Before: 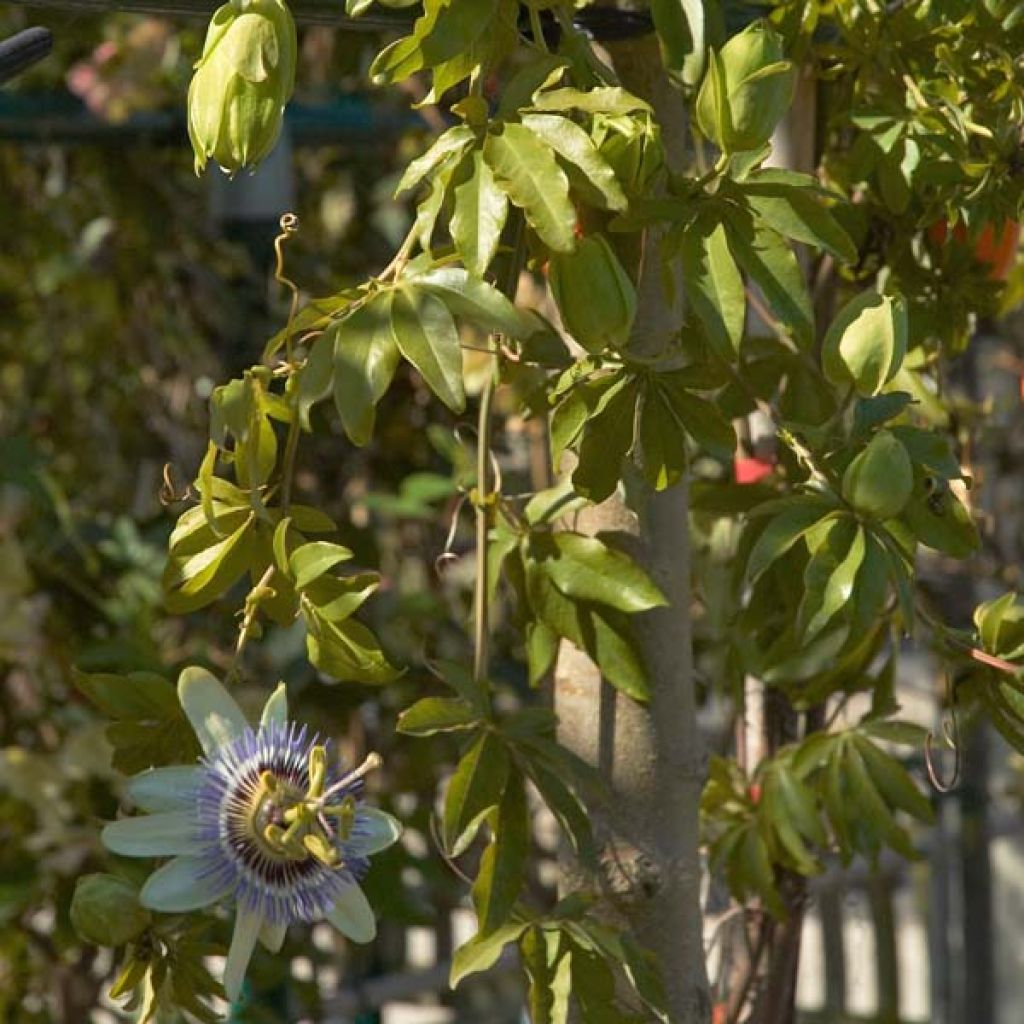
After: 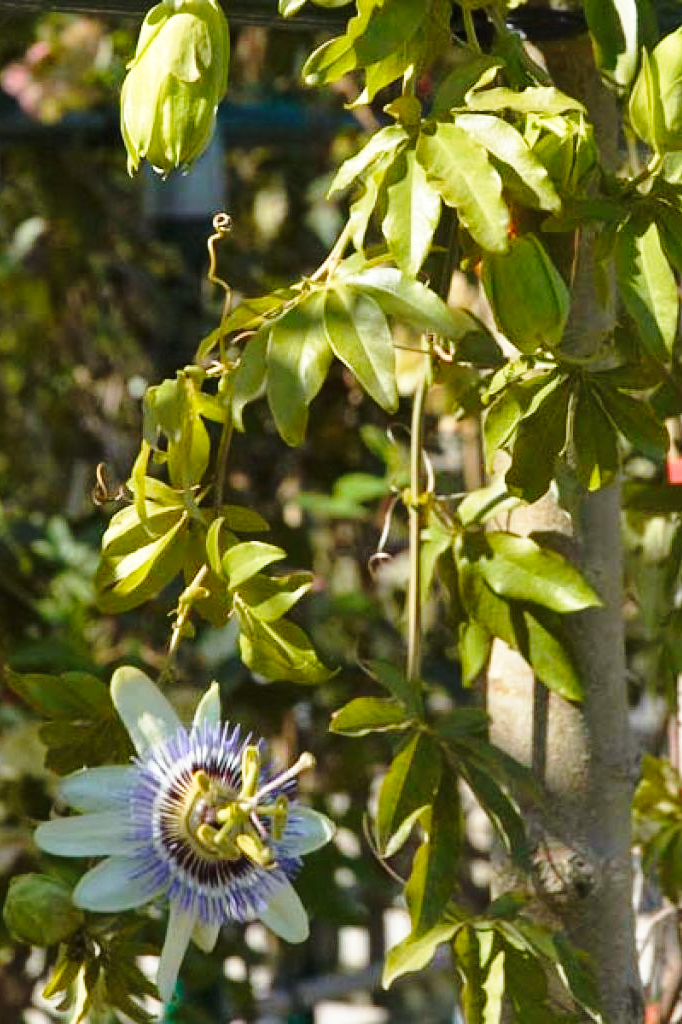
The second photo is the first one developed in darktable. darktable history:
crop and rotate: left 6.617%, right 26.717%
white balance: red 0.974, blue 1.044
base curve: curves: ch0 [(0, 0) (0.036, 0.037) (0.121, 0.228) (0.46, 0.76) (0.859, 0.983) (1, 1)], preserve colors none
